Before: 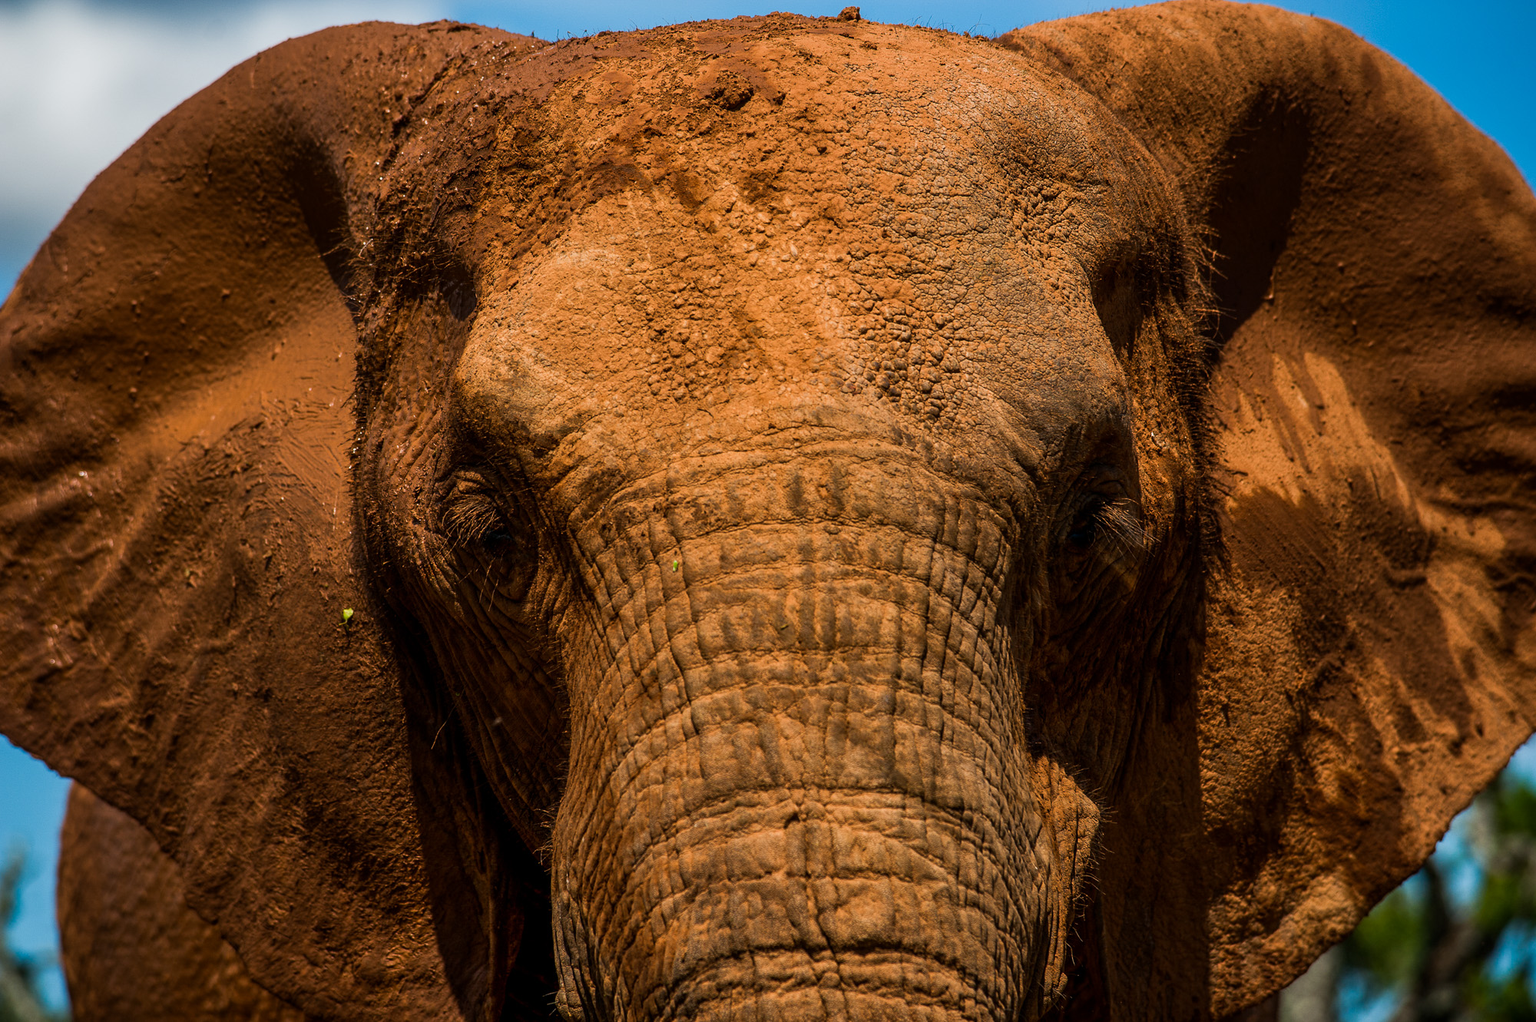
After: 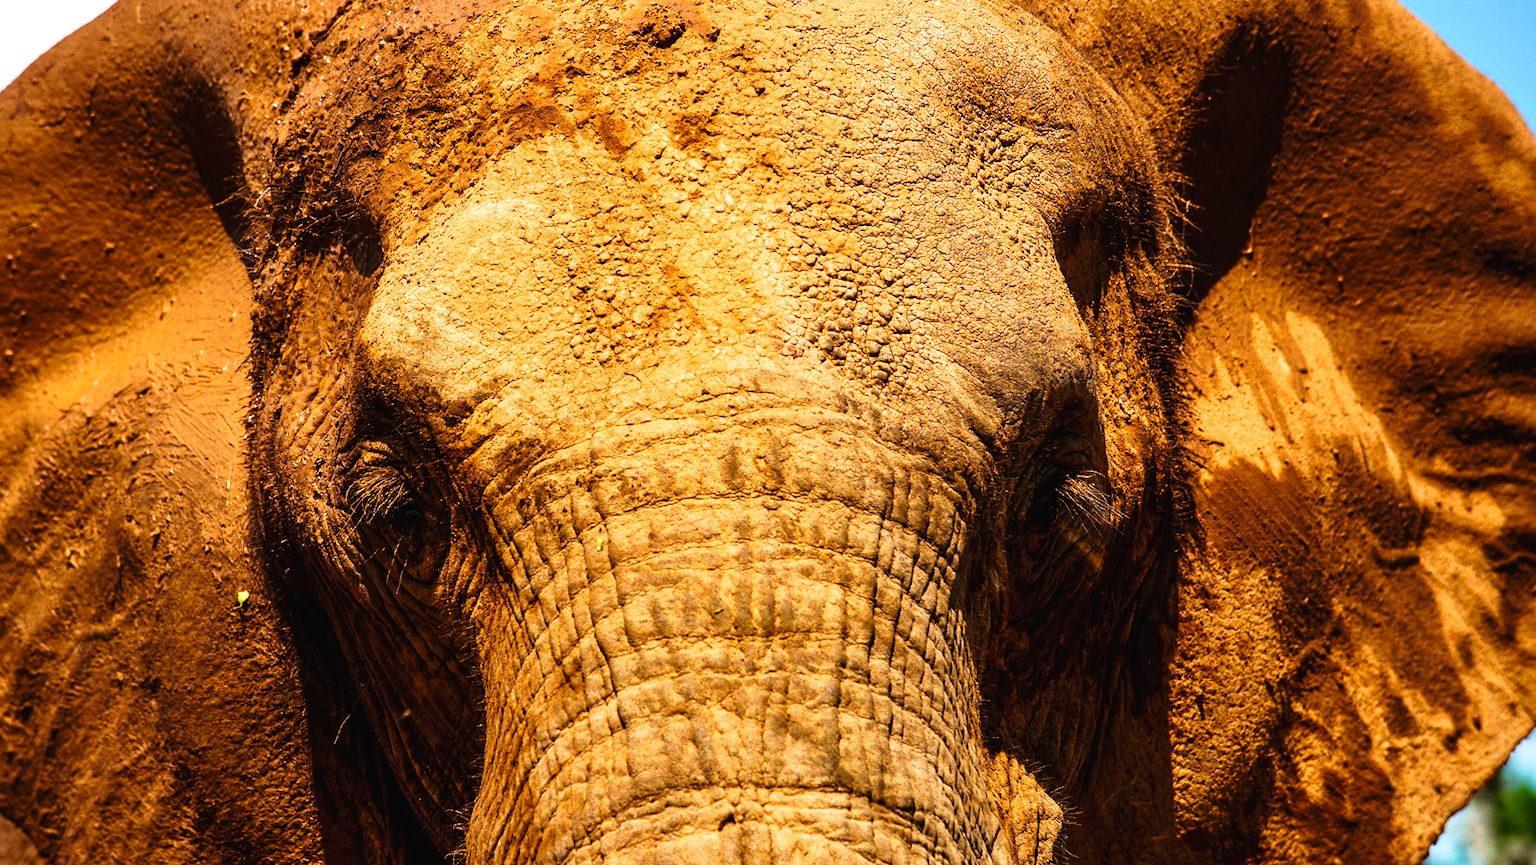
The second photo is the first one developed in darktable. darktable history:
exposure: black level correction 0, exposure 0.877 EV, compensate exposure bias true, compensate highlight preservation false
crop: left 8.155%, top 6.611%, bottom 15.385%
grain: coarseness 0.09 ISO, strength 10%
tone curve: curves: ch0 [(0, 0) (0.003, 0.016) (0.011, 0.019) (0.025, 0.023) (0.044, 0.029) (0.069, 0.042) (0.1, 0.068) (0.136, 0.101) (0.177, 0.143) (0.224, 0.21) (0.277, 0.289) (0.335, 0.379) (0.399, 0.476) (0.468, 0.569) (0.543, 0.654) (0.623, 0.75) (0.709, 0.822) (0.801, 0.893) (0.898, 0.946) (1, 1)], preserve colors none
